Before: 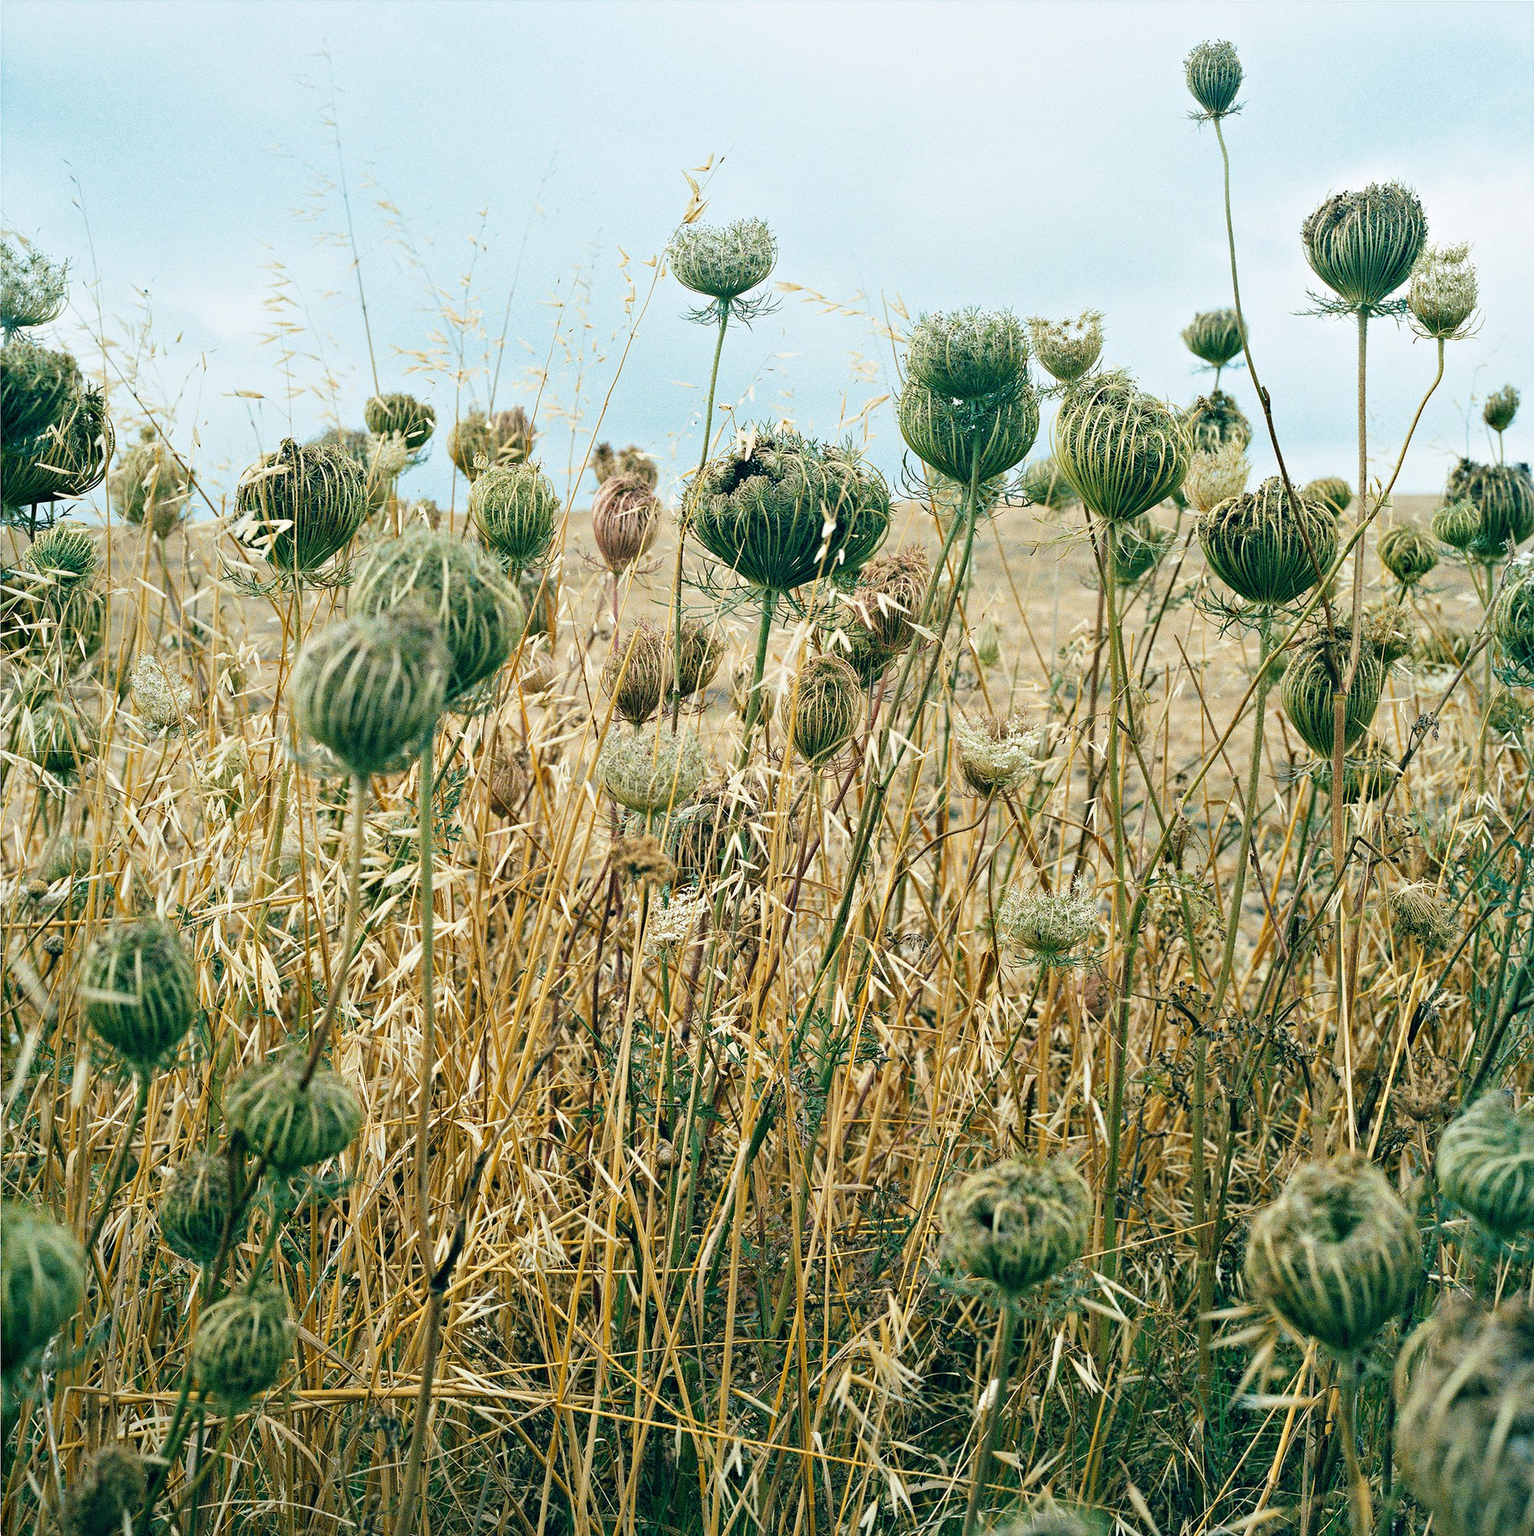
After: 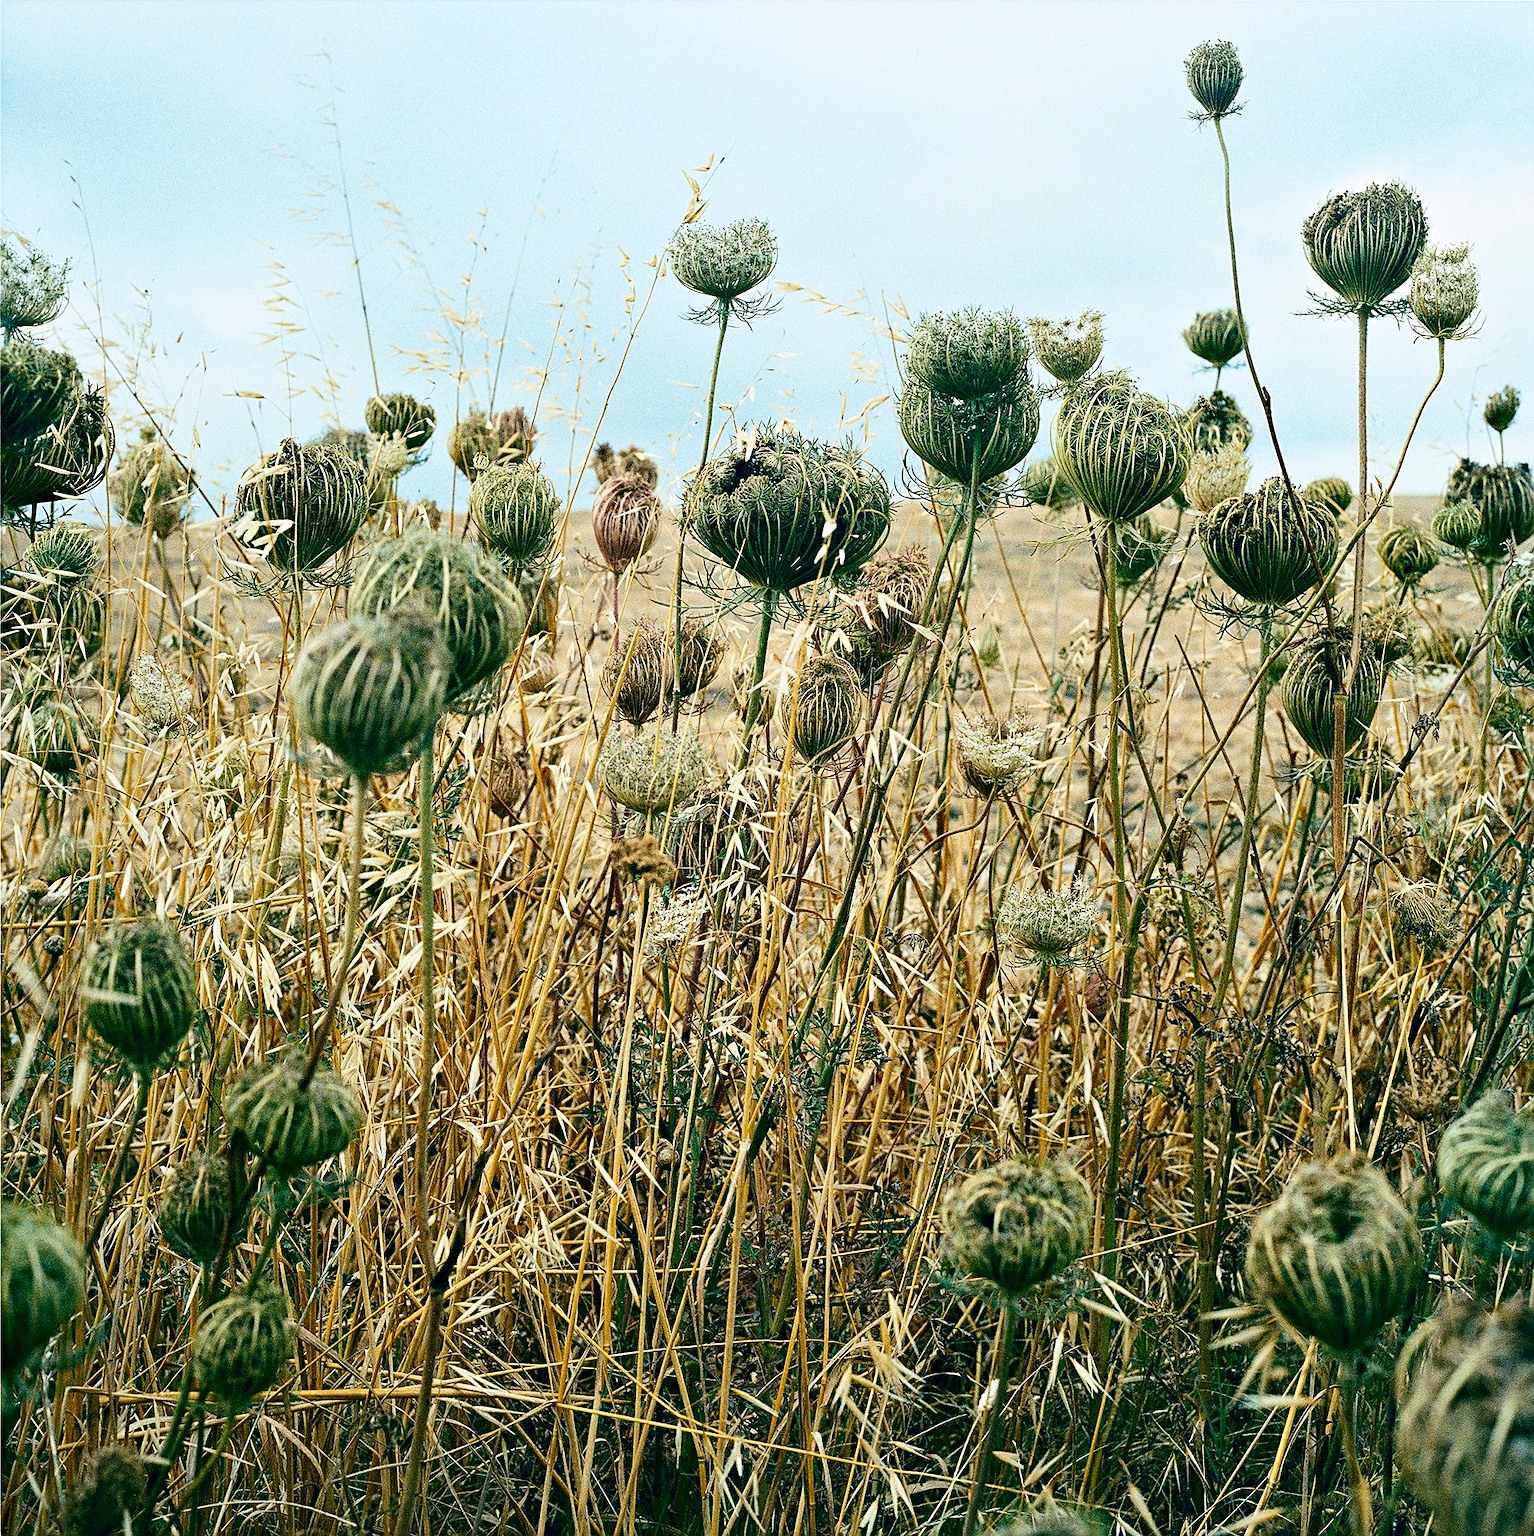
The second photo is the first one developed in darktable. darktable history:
contrast brightness saturation: contrast 0.197, brightness -0.107, saturation 0.104
sharpen: on, module defaults
